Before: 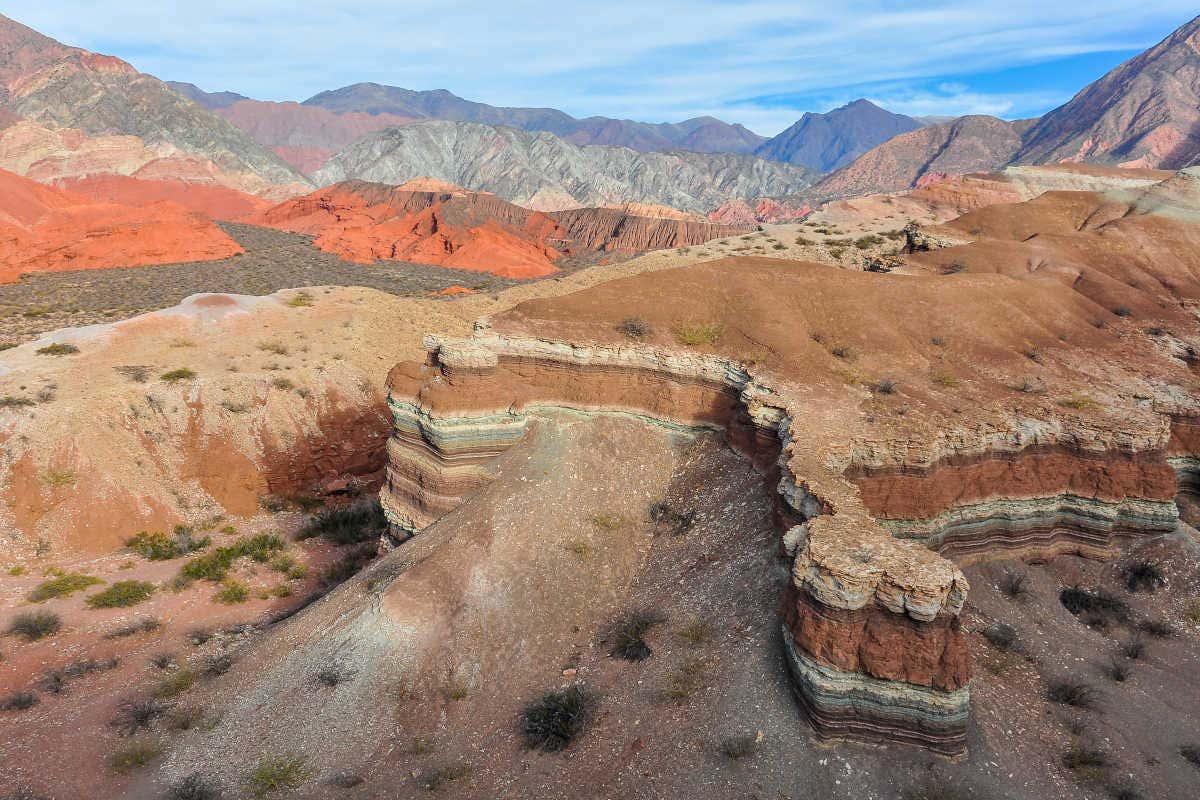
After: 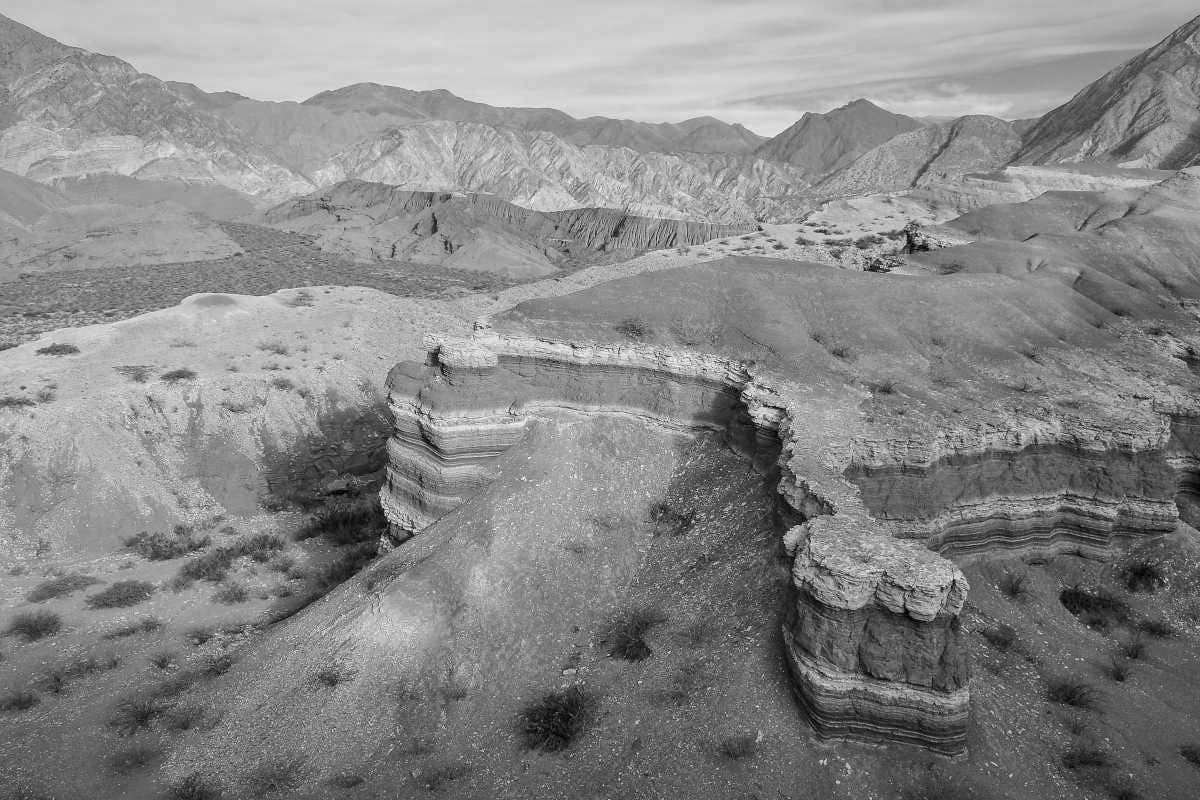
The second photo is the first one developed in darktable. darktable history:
vignetting: fall-off radius 98.72%, saturation 0.032, width/height ratio 1.336
color zones: curves: ch1 [(0, -0.394) (0.143, -0.394) (0.286, -0.394) (0.429, -0.392) (0.571, -0.391) (0.714, -0.391) (0.857, -0.391) (1, -0.394)]
